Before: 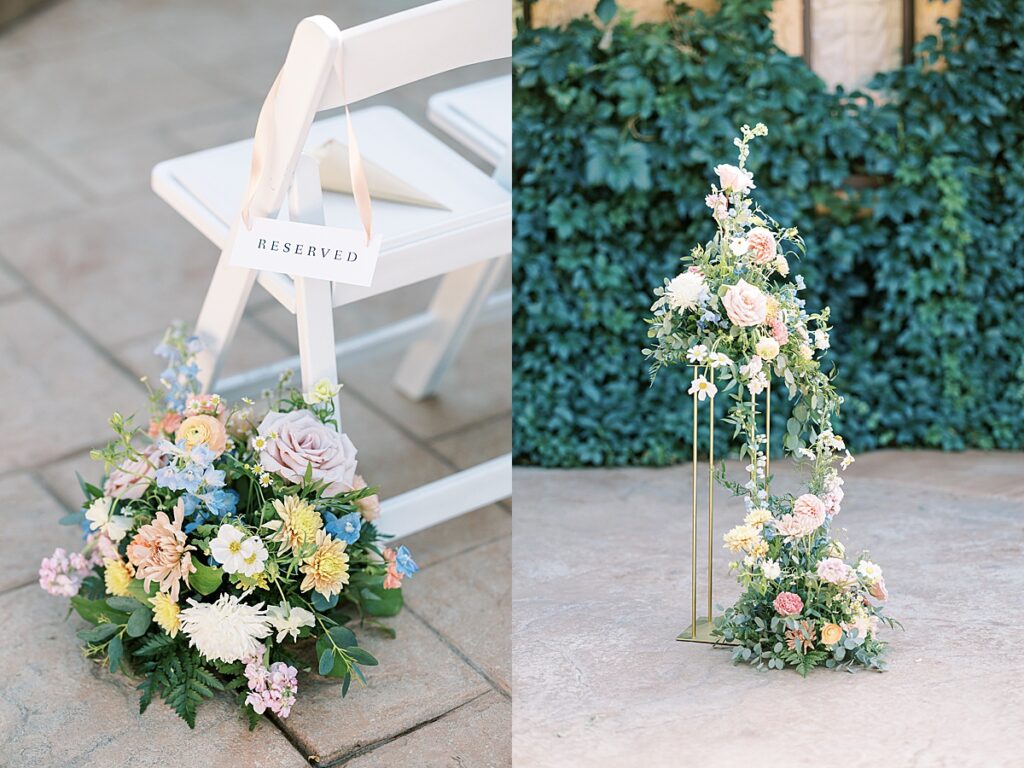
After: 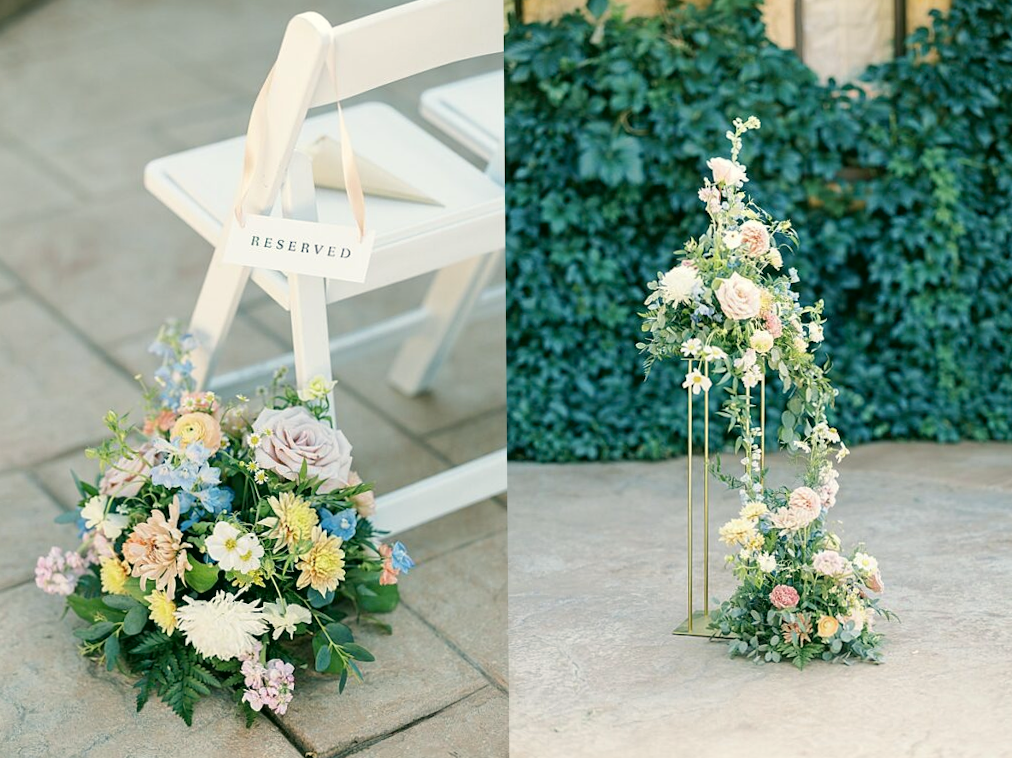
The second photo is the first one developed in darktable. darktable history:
rotate and perspective: rotation -0.45°, automatic cropping original format, crop left 0.008, crop right 0.992, crop top 0.012, crop bottom 0.988
white balance: red 0.982, blue 1.018
color correction: highlights a* -0.482, highlights b* 9.48, shadows a* -9.48, shadows b* 0.803
